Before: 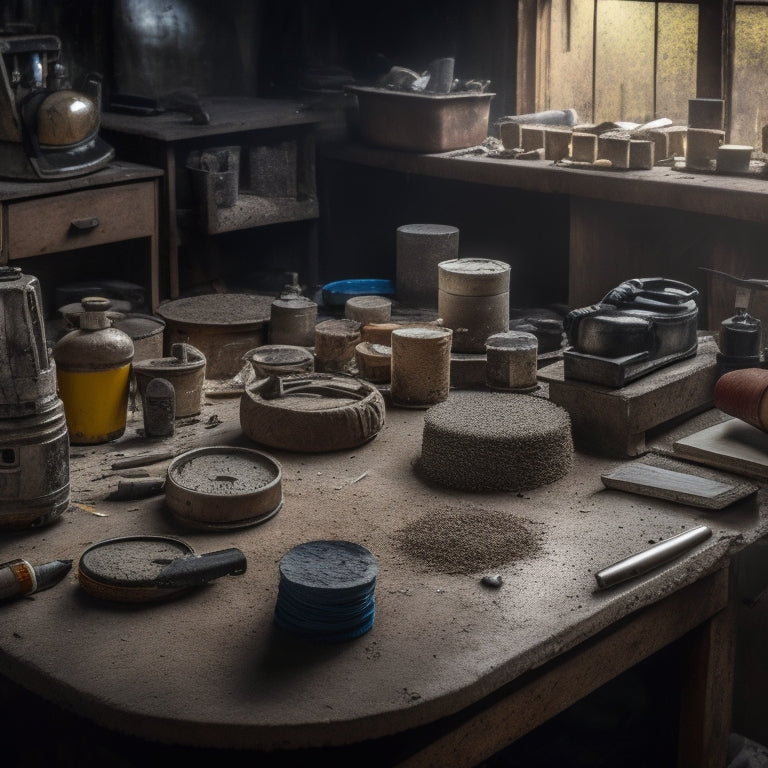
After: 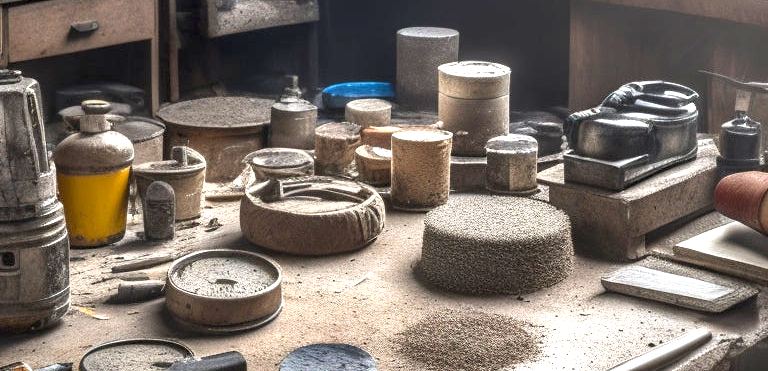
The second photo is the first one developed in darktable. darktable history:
exposure: black level correction 0.001, exposure 1.864 EV, compensate highlight preservation false
crop and rotate: top 25.749%, bottom 25.837%
